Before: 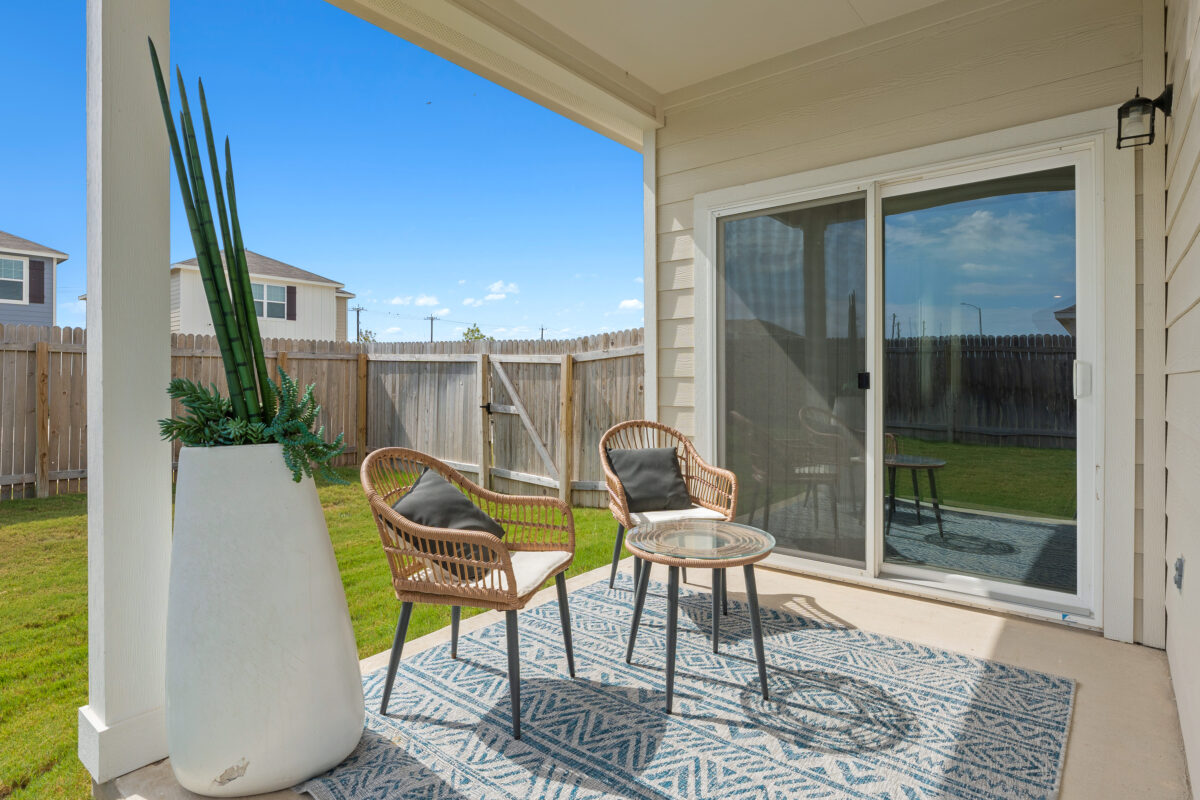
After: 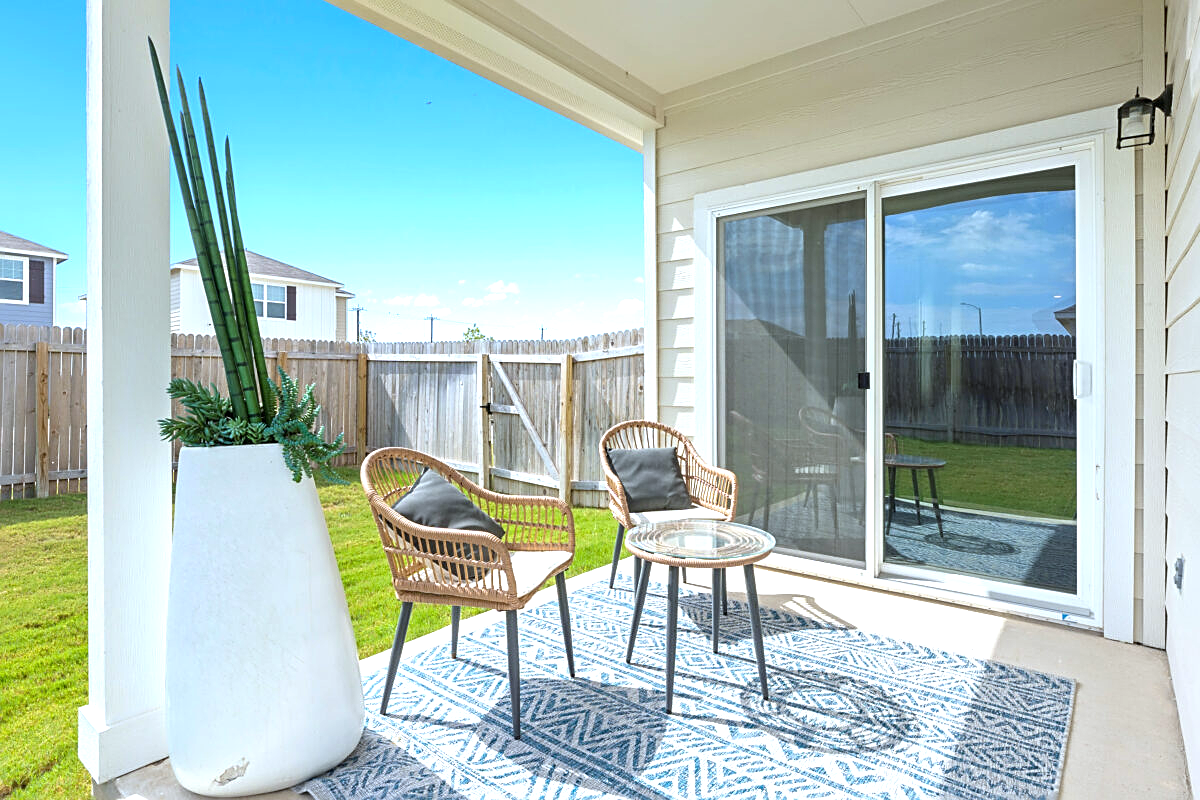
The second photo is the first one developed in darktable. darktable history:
sharpen: on, module defaults
exposure: exposure 1 EV, compensate highlight preservation false
white balance: red 0.924, blue 1.095
